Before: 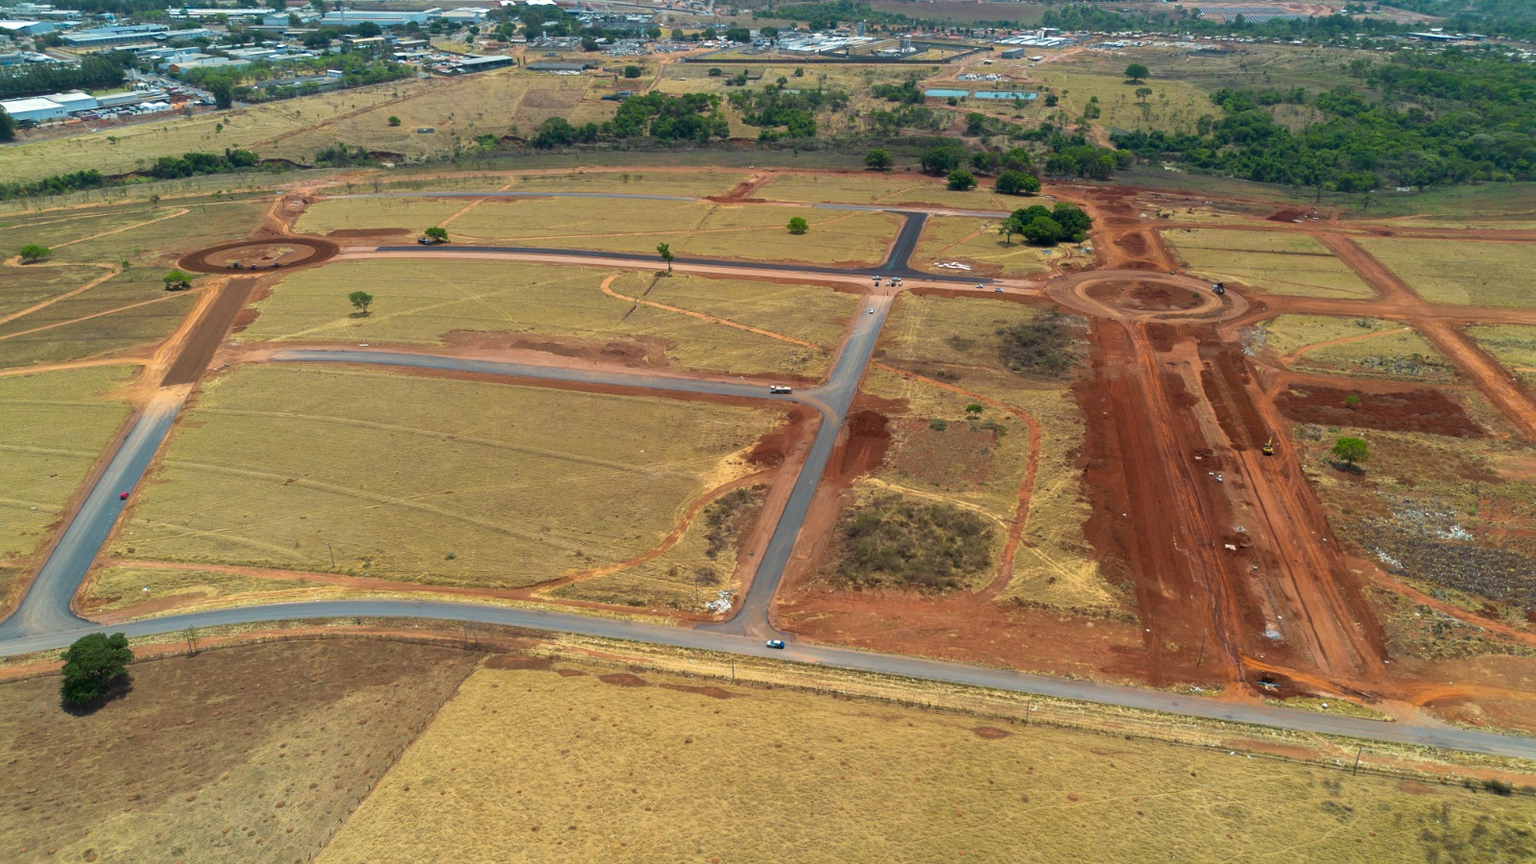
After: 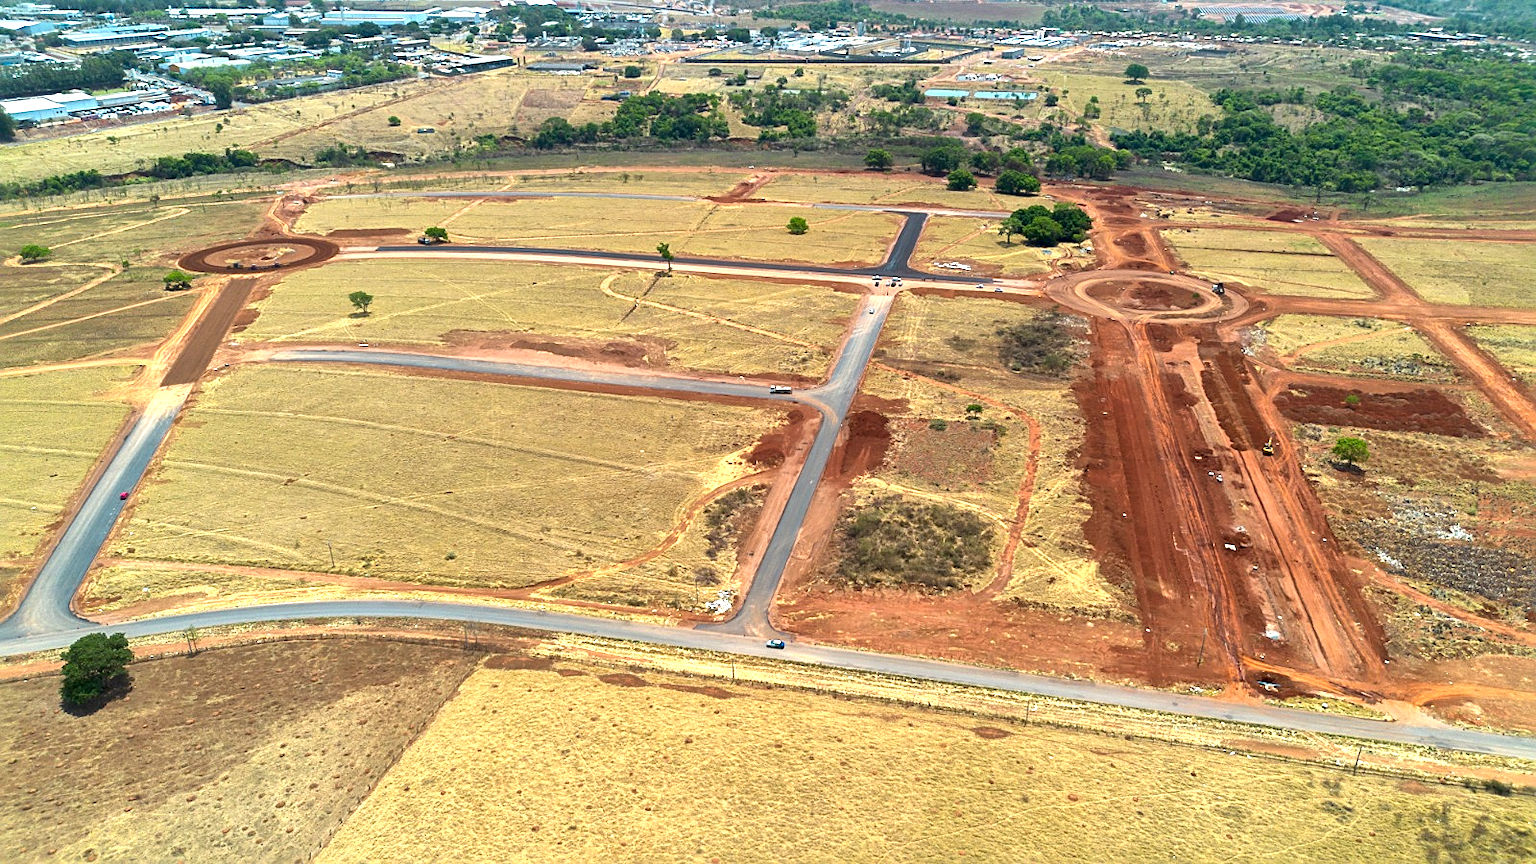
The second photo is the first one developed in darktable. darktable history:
local contrast: mode bilateral grid, contrast 20, coarseness 50, detail 148%, midtone range 0.2
sharpen: on, module defaults
exposure: black level correction 0, exposure 0.877 EV, compensate exposure bias true, compensate highlight preservation false
